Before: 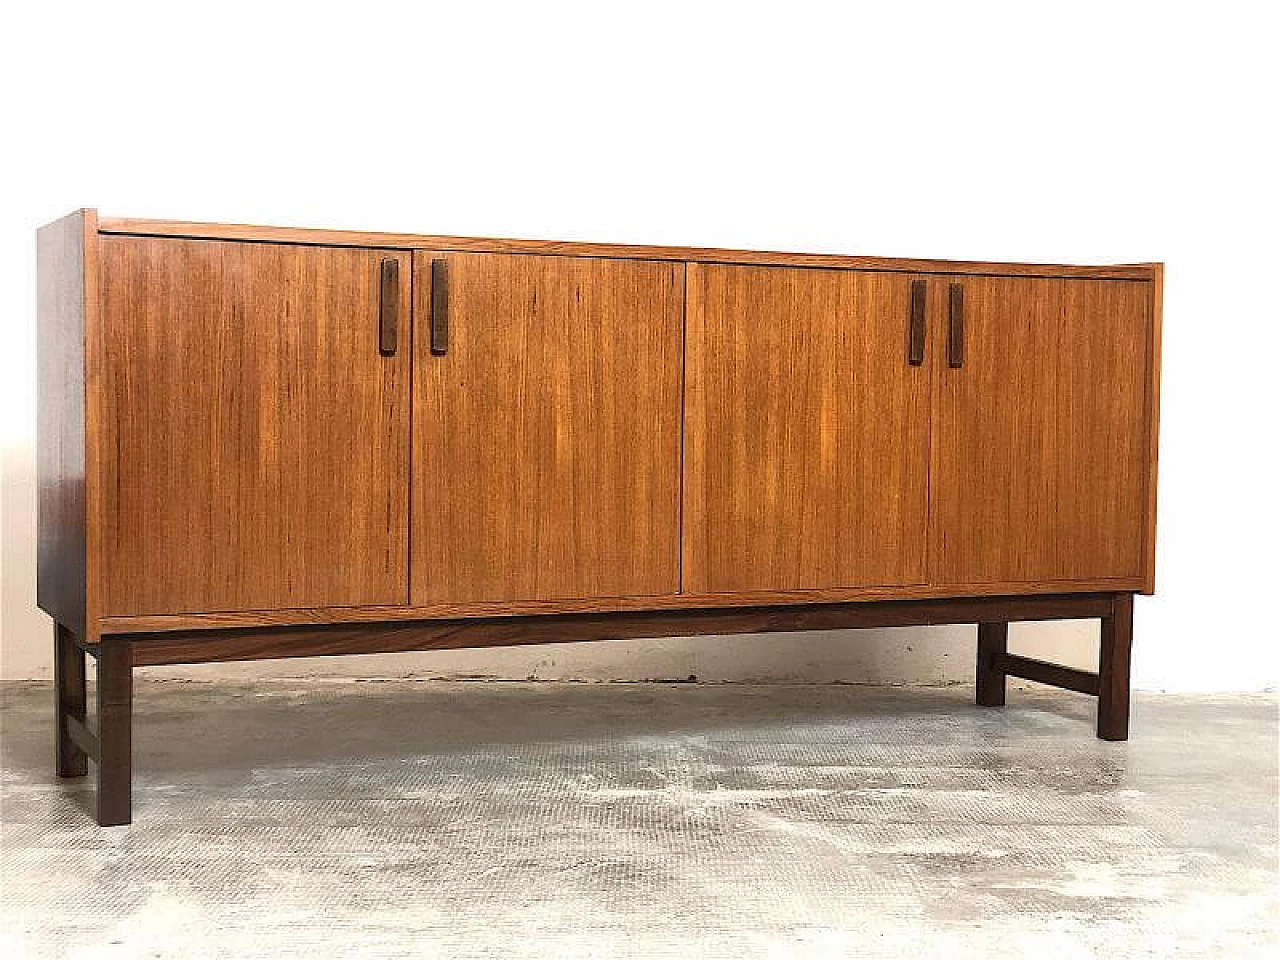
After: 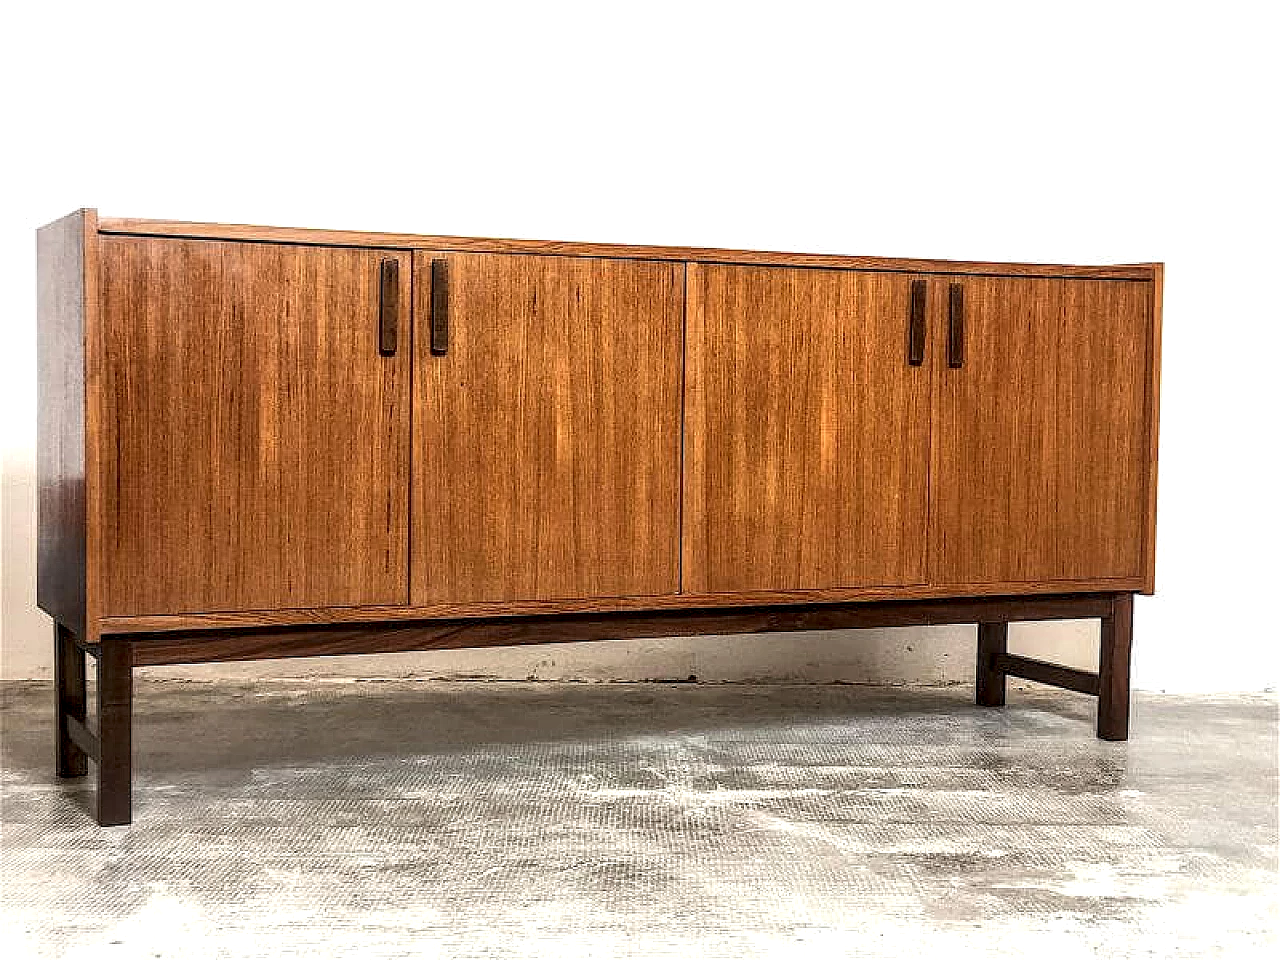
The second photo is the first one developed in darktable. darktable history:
tone equalizer: on, module defaults
local contrast: detail 160%
